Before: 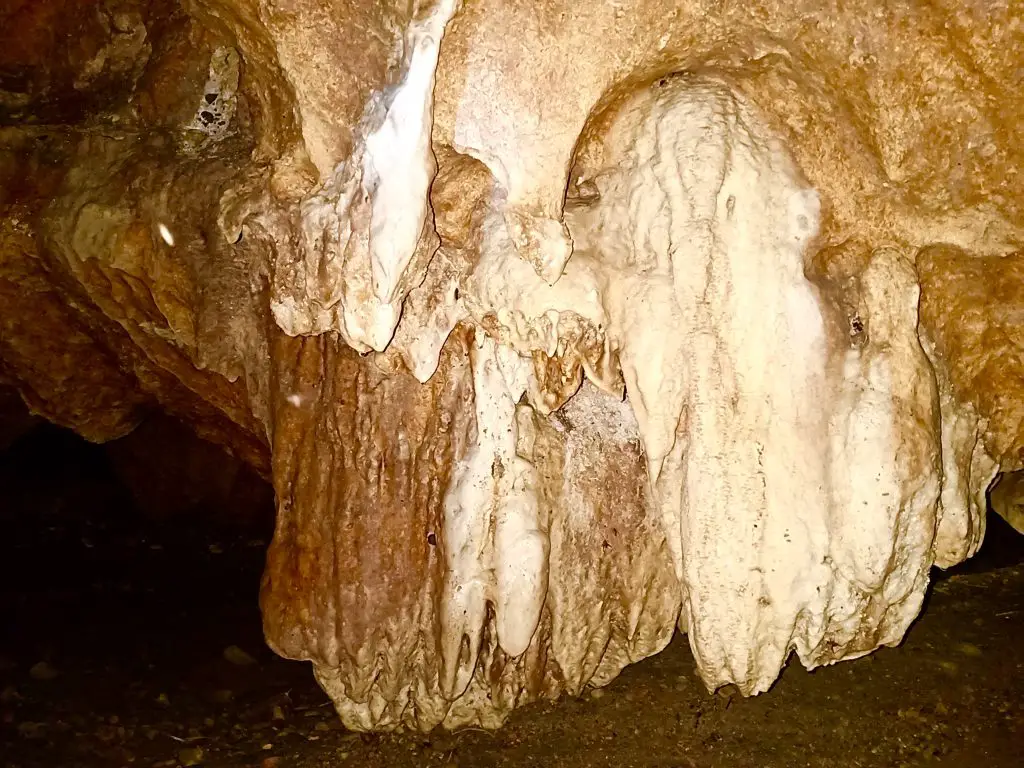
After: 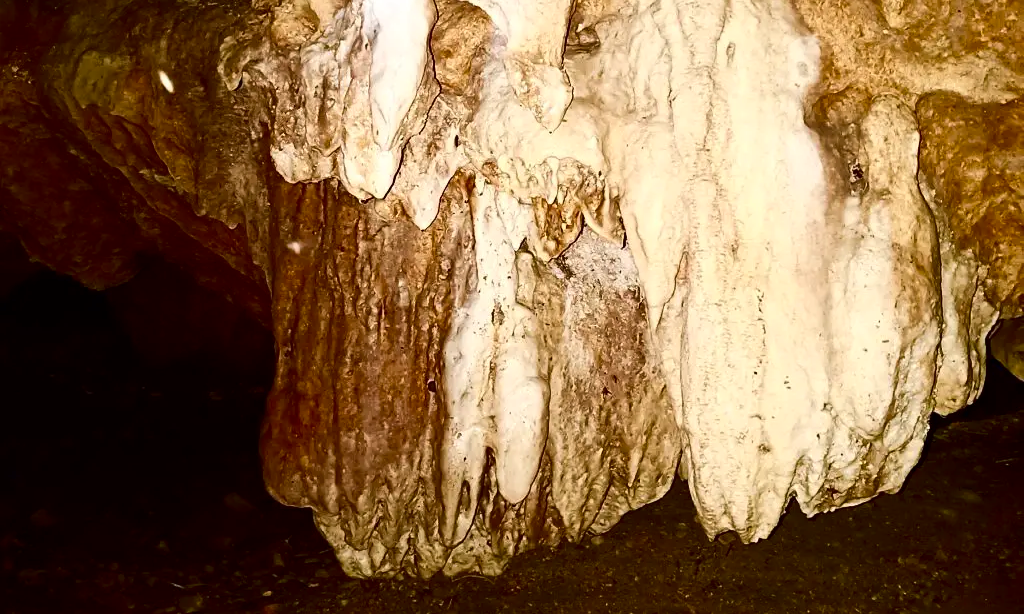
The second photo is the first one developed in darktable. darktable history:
crop and rotate: top 19.998%
contrast brightness saturation: contrast 0.2, brightness -0.11, saturation 0.1
